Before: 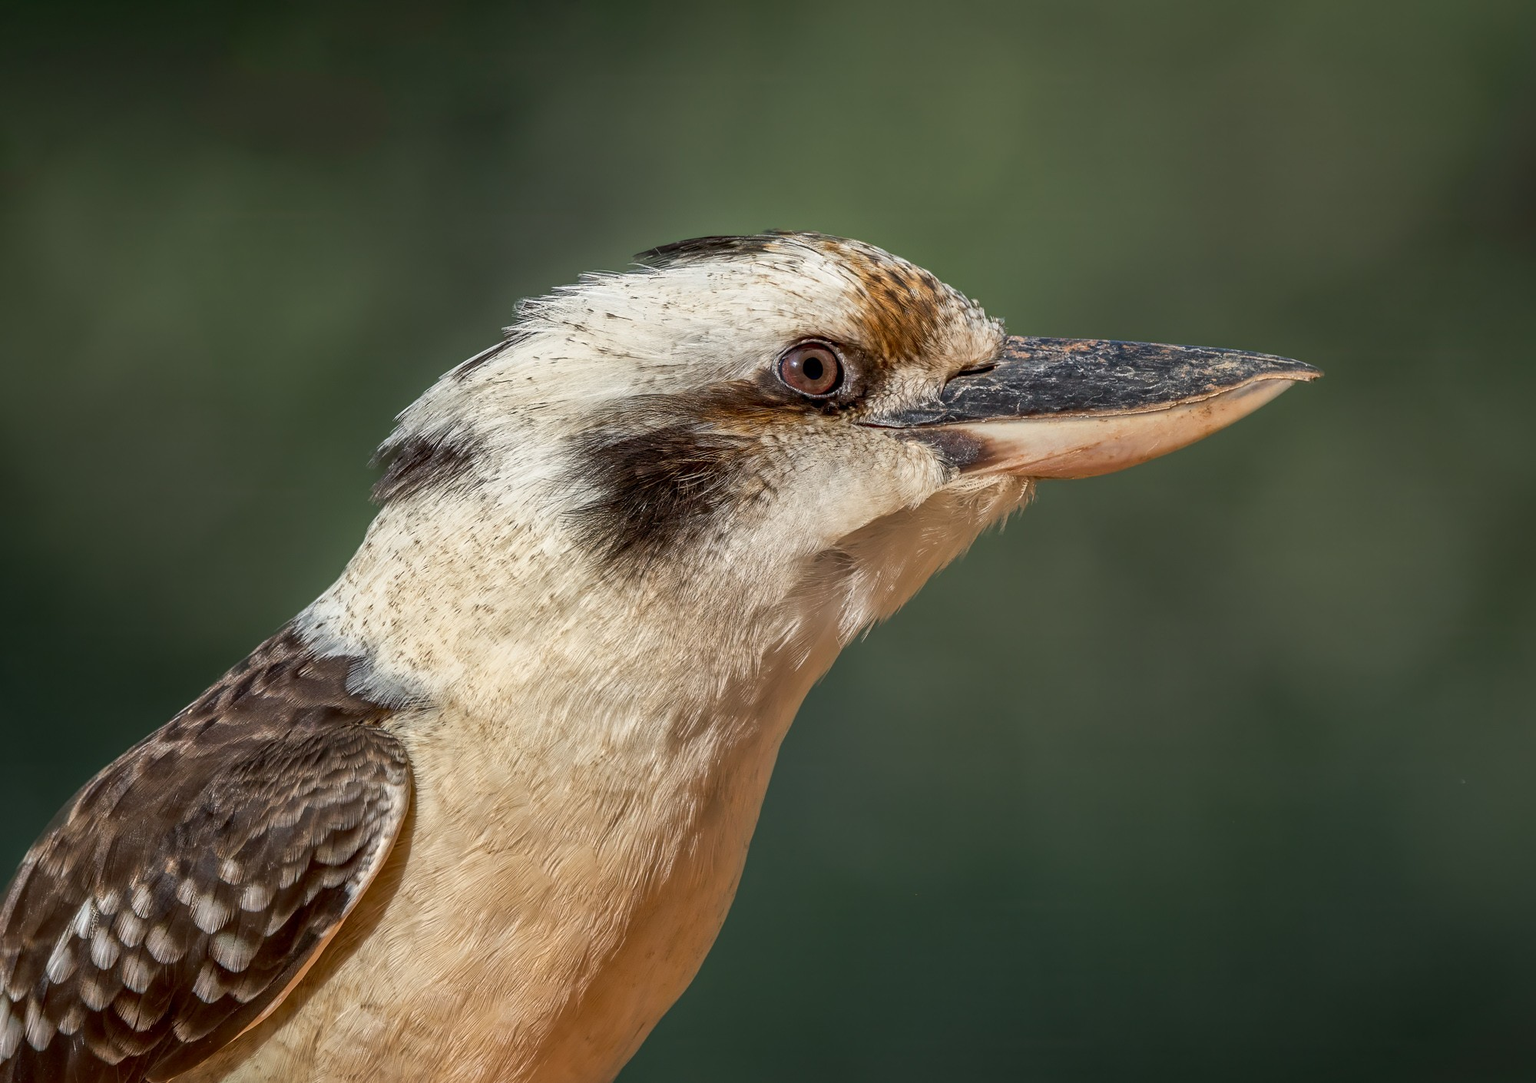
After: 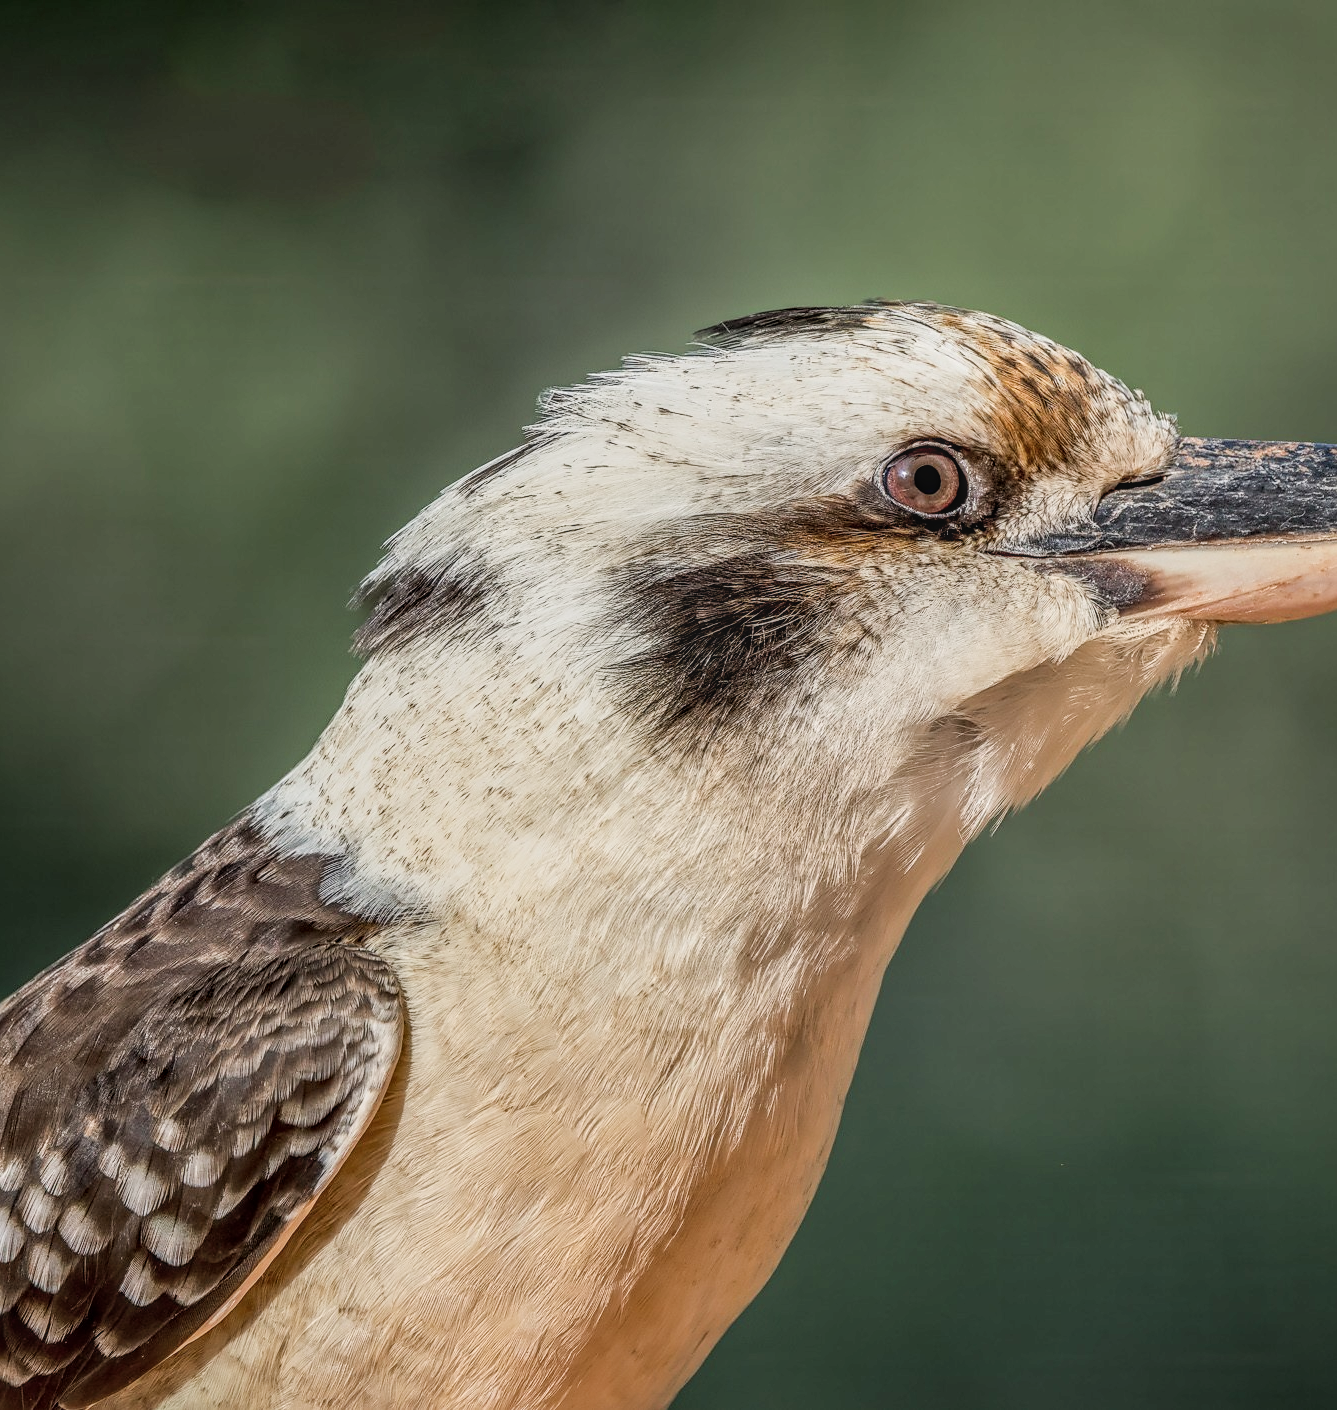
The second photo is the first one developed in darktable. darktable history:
crop and rotate: left 6.598%, right 26.516%
color zones: curves: ch0 [(0, 0.5) (0.143, 0.52) (0.286, 0.5) (0.429, 0.5) (0.571, 0.5) (0.714, 0.5) (0.857, 0.5) (1, 0.5)]; ch1 [(0, 0.489) (0.155, 0.45) (0.286, 0.466) (0.429, 0.5) (0.571, 0.5) (0.714, 0.5) (0.857, 0.5) (1, 0.489)]
filmic rgb: black relative exposure -7.65 EV, white relative exposure 4.56 EV, threshold 2.97 EV, hardness 3.61, enable highlight reconstruction true
exposure: black level correction 0, exposure 0.596 EV, compensate highlight preservation false
sharpen: radius 0.995, threshold 1.057
local contrast: highlights 2%, shadows 5%, detail 133%
